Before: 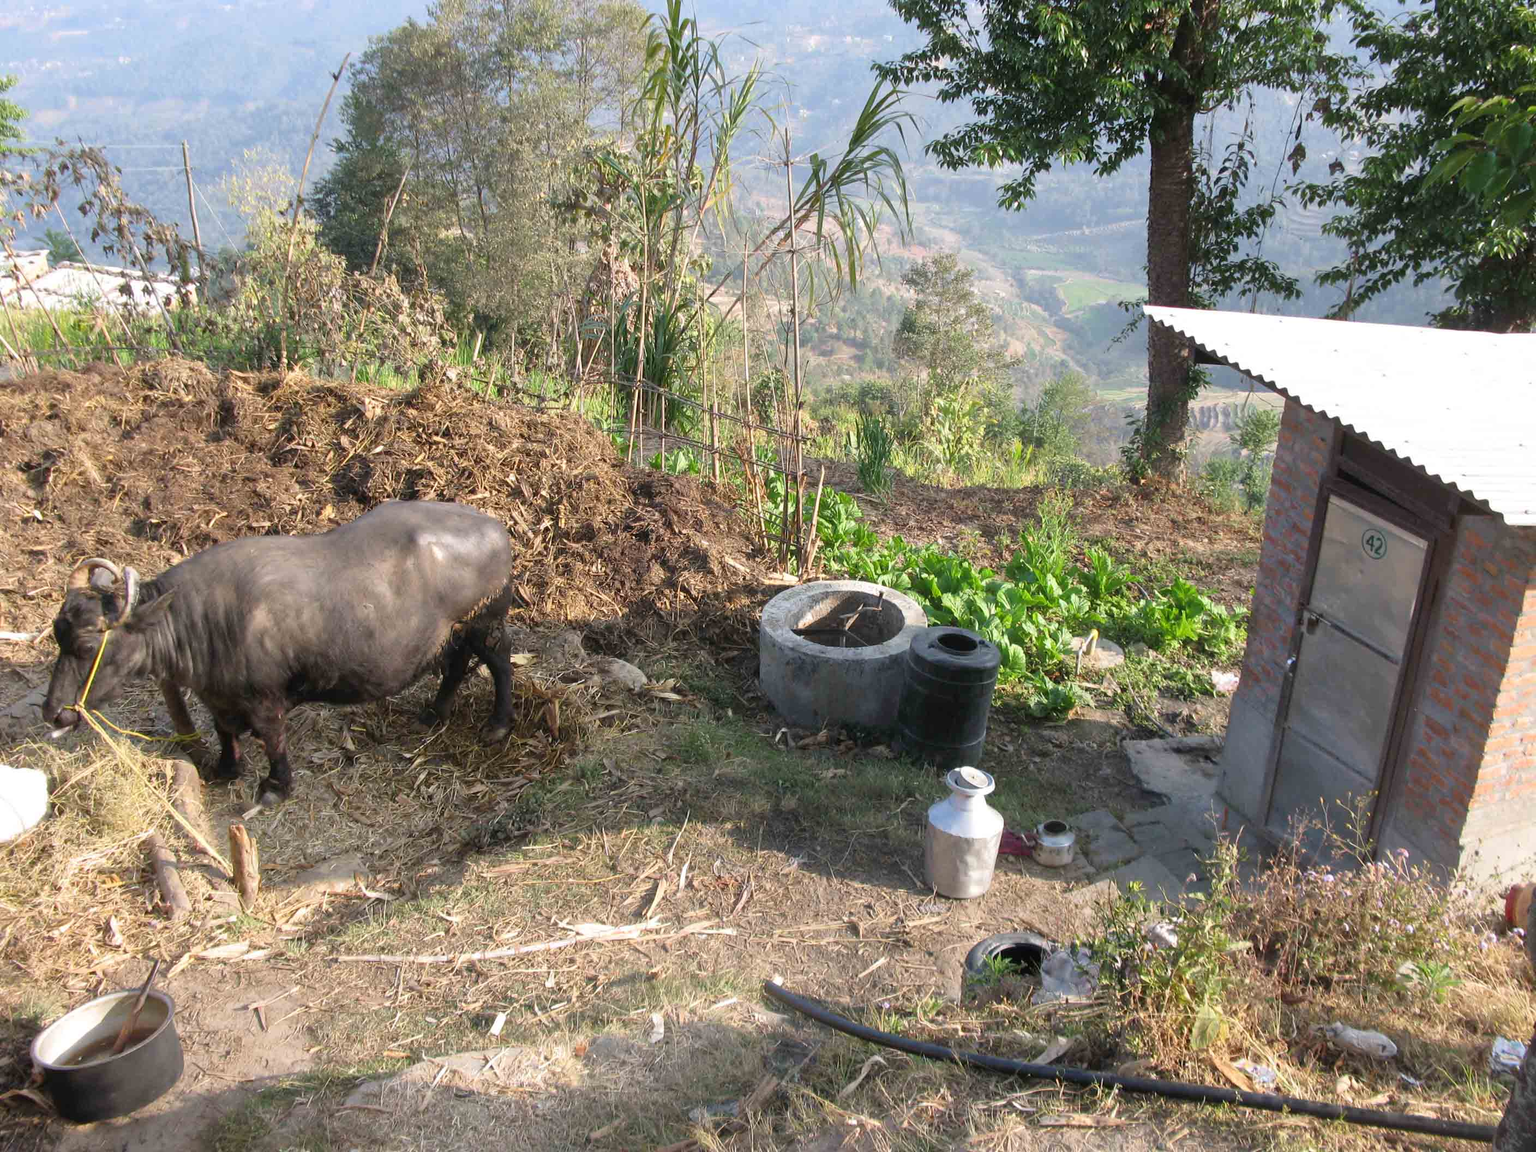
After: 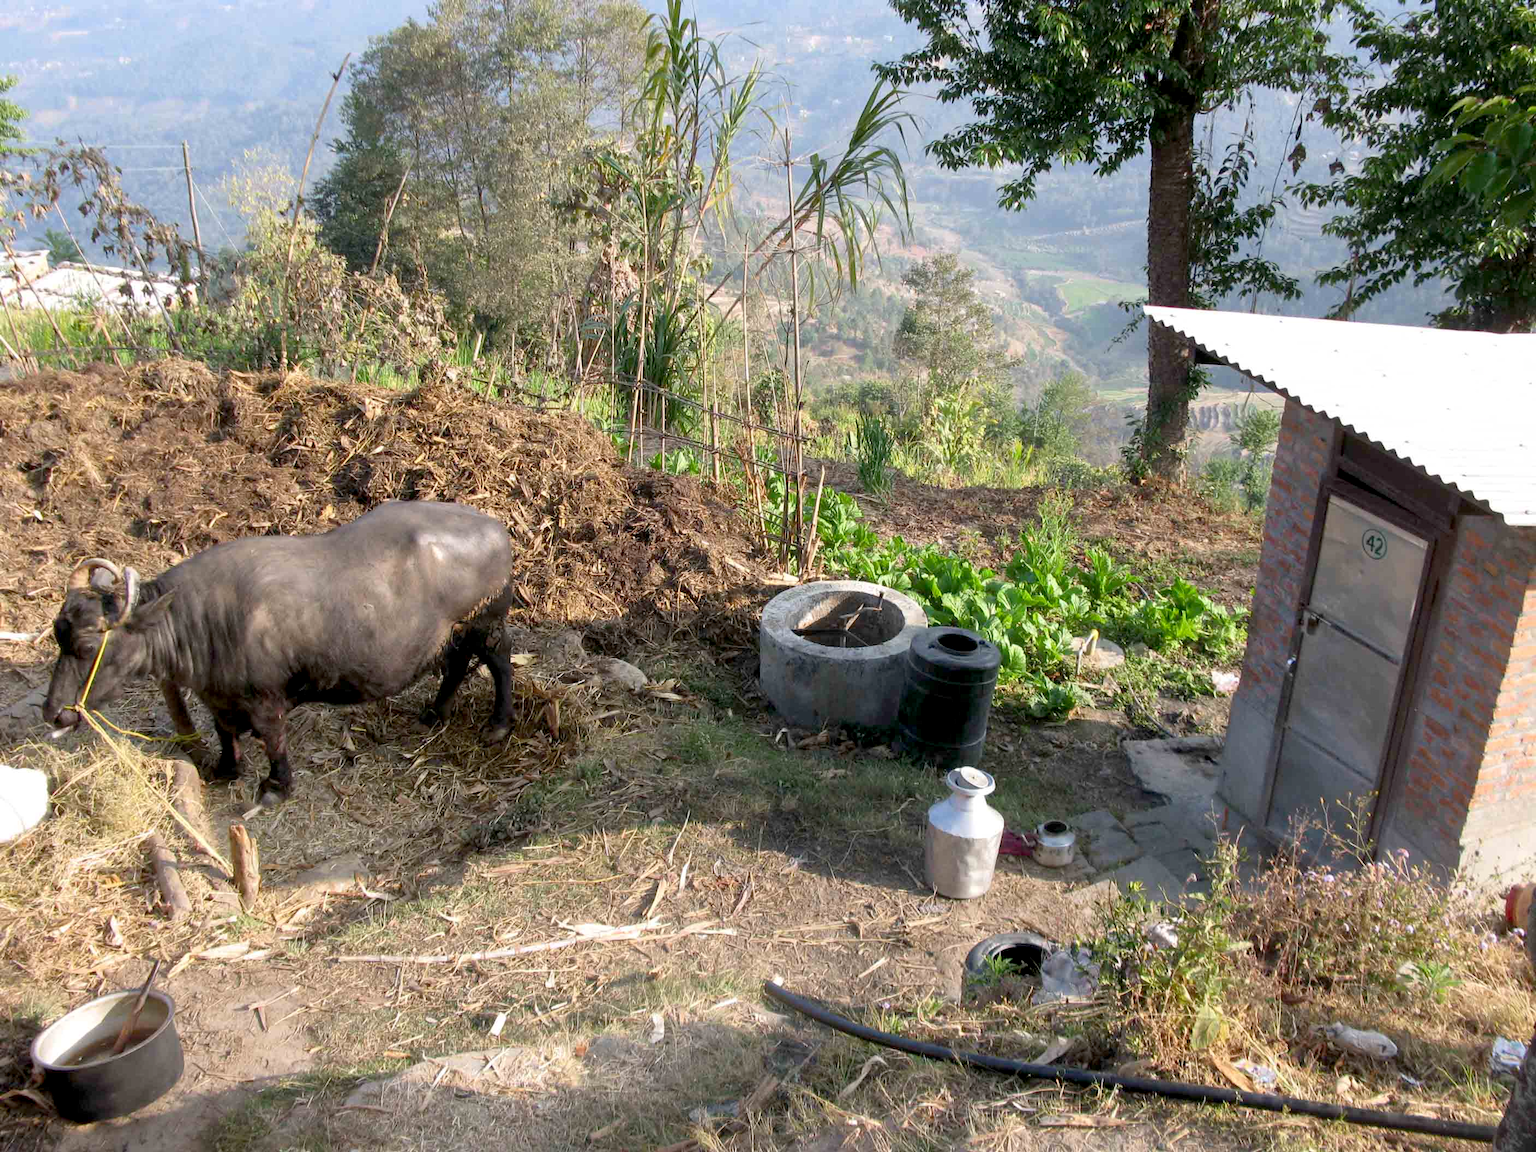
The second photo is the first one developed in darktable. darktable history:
exposure: black level correction 0.01, exposure 0.015 EV, compensate exposure bias true, compensate highlight preservation false
